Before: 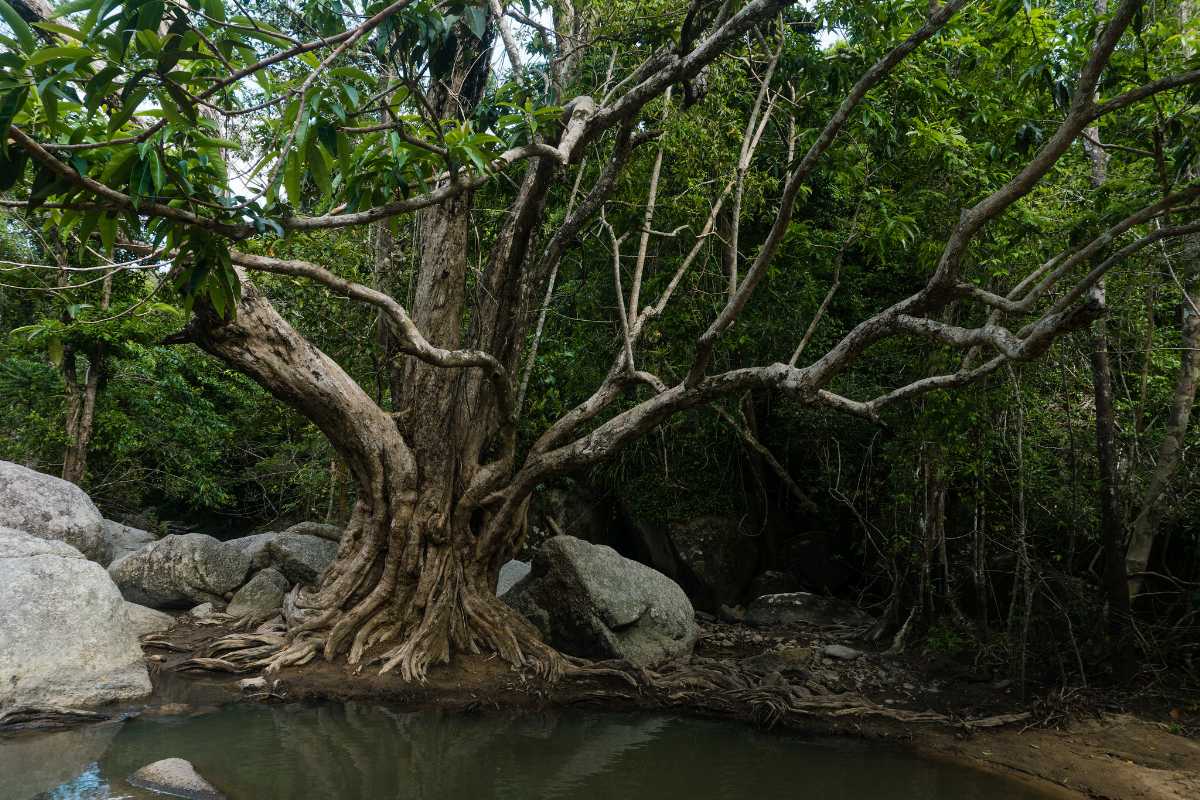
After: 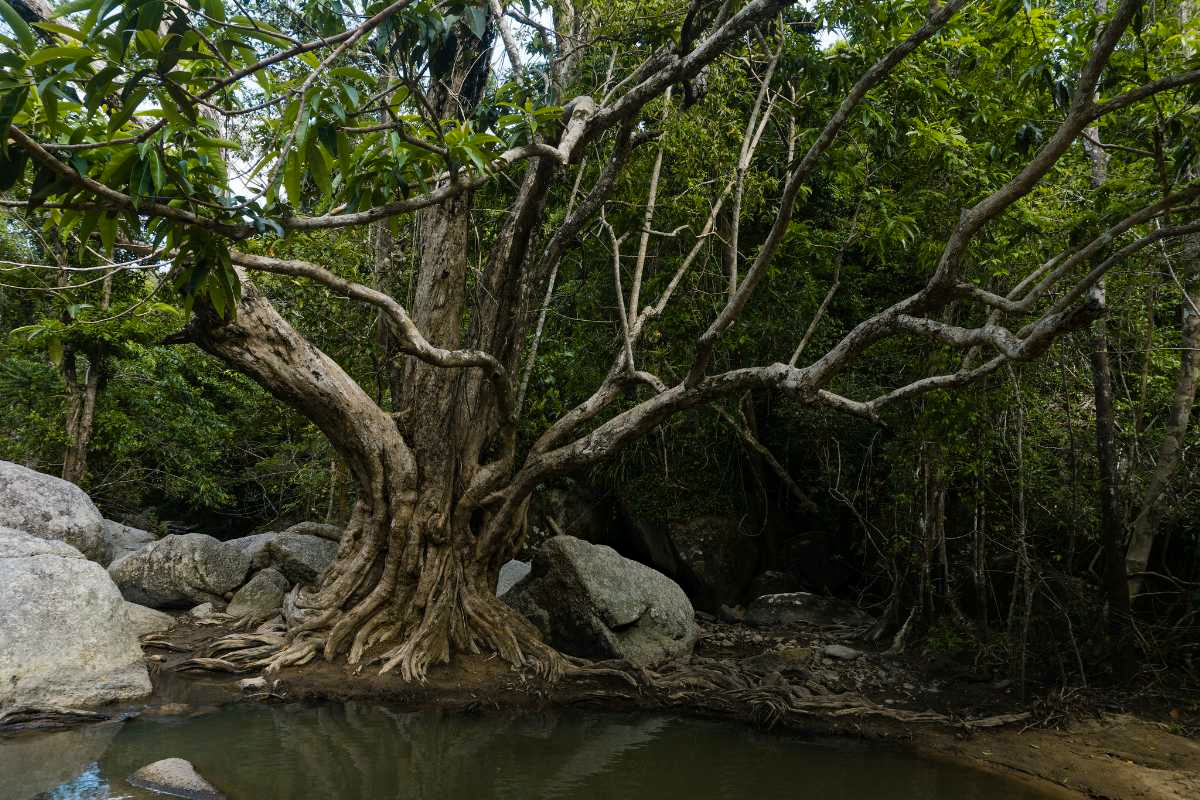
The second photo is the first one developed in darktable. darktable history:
color contrast: green-magenta contrast 0.8, blue-yellow contrast 1.1, unbound 0
haze removal: adaptive false
